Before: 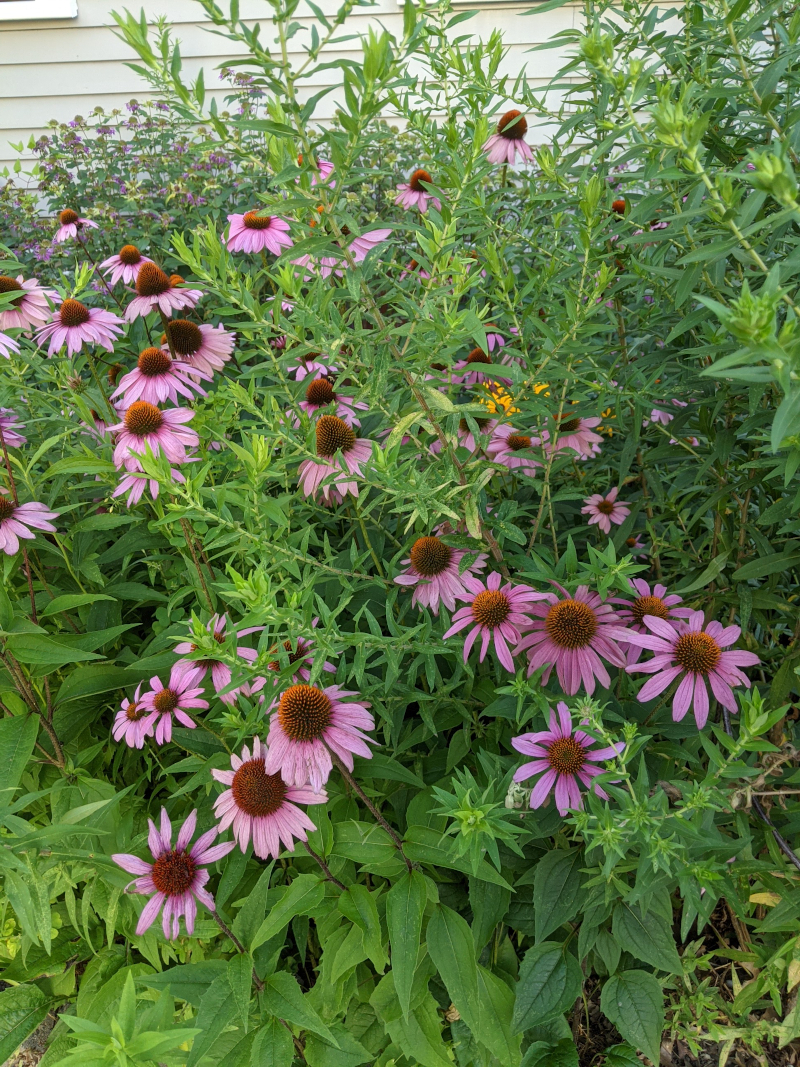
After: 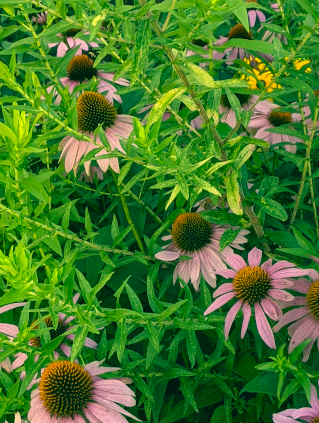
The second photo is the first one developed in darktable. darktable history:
color correction: highlights a* 1.85, highlights b* 34.07, shadows a* -36.29, shadows b* -6.22
tone equalizer: -8 EV -0.432 EV, -7 EV -0.385 EV, -6 EV -0.348 EV, -5 EV -0.232 EV, -3 EV 0.221 EV, -2 EV 0.305 EV, -1 EV 0.397 EV, +0 EV 0.432 EV
crop: left 29.881%, top 30.378%, right 30.182%, bottom 29.924%
